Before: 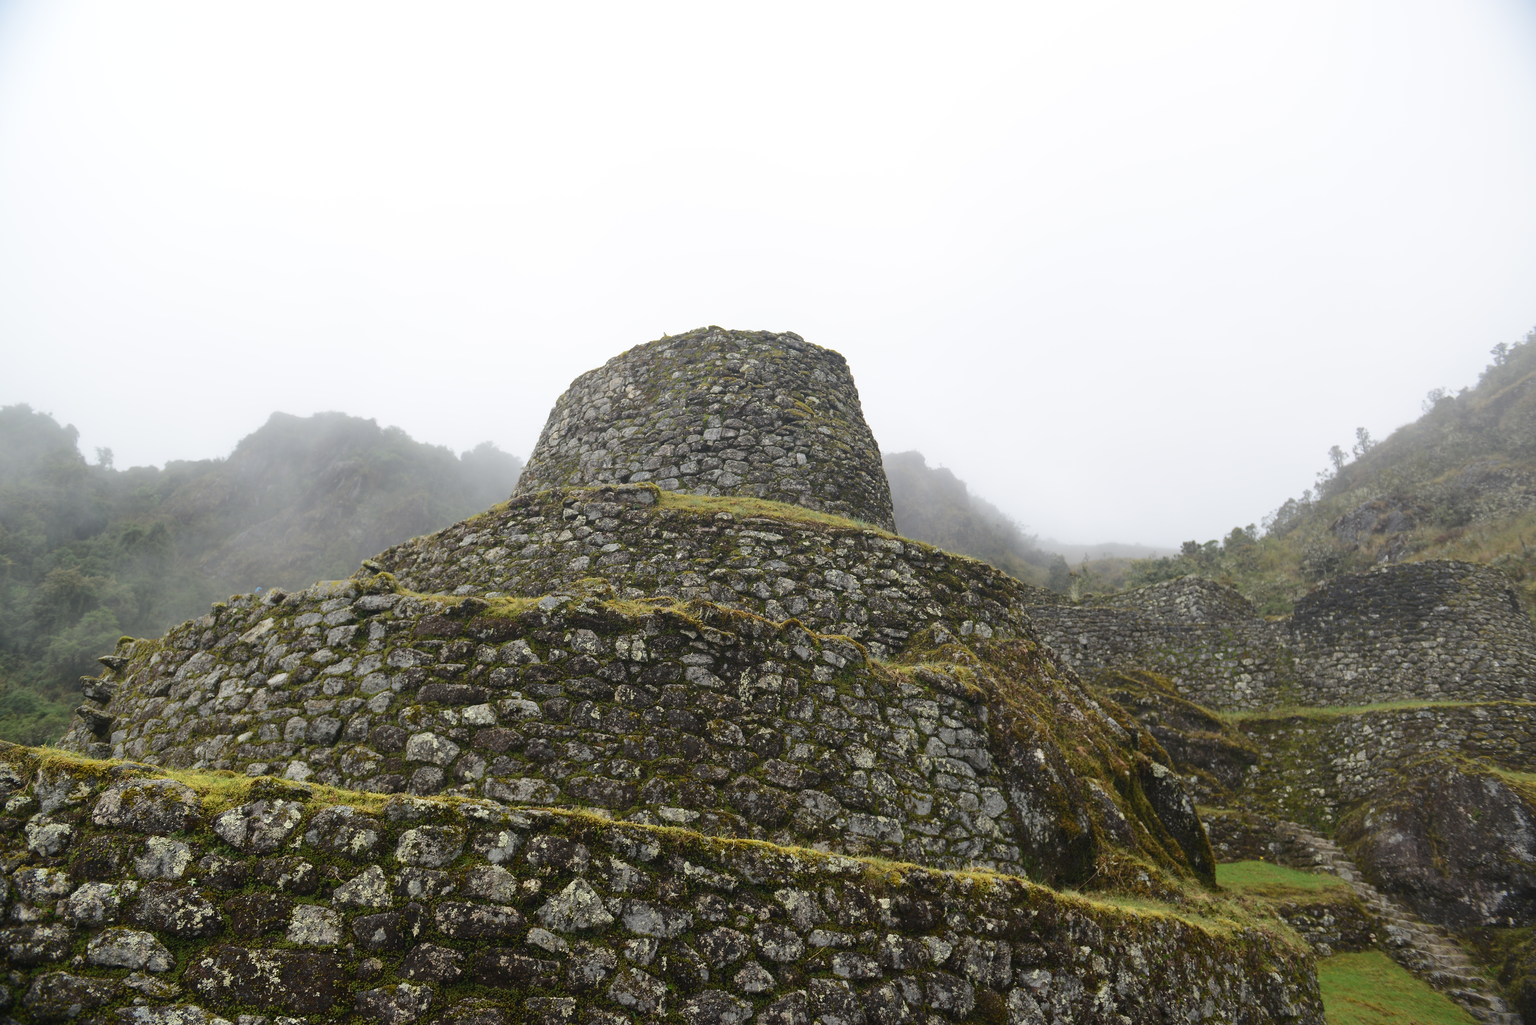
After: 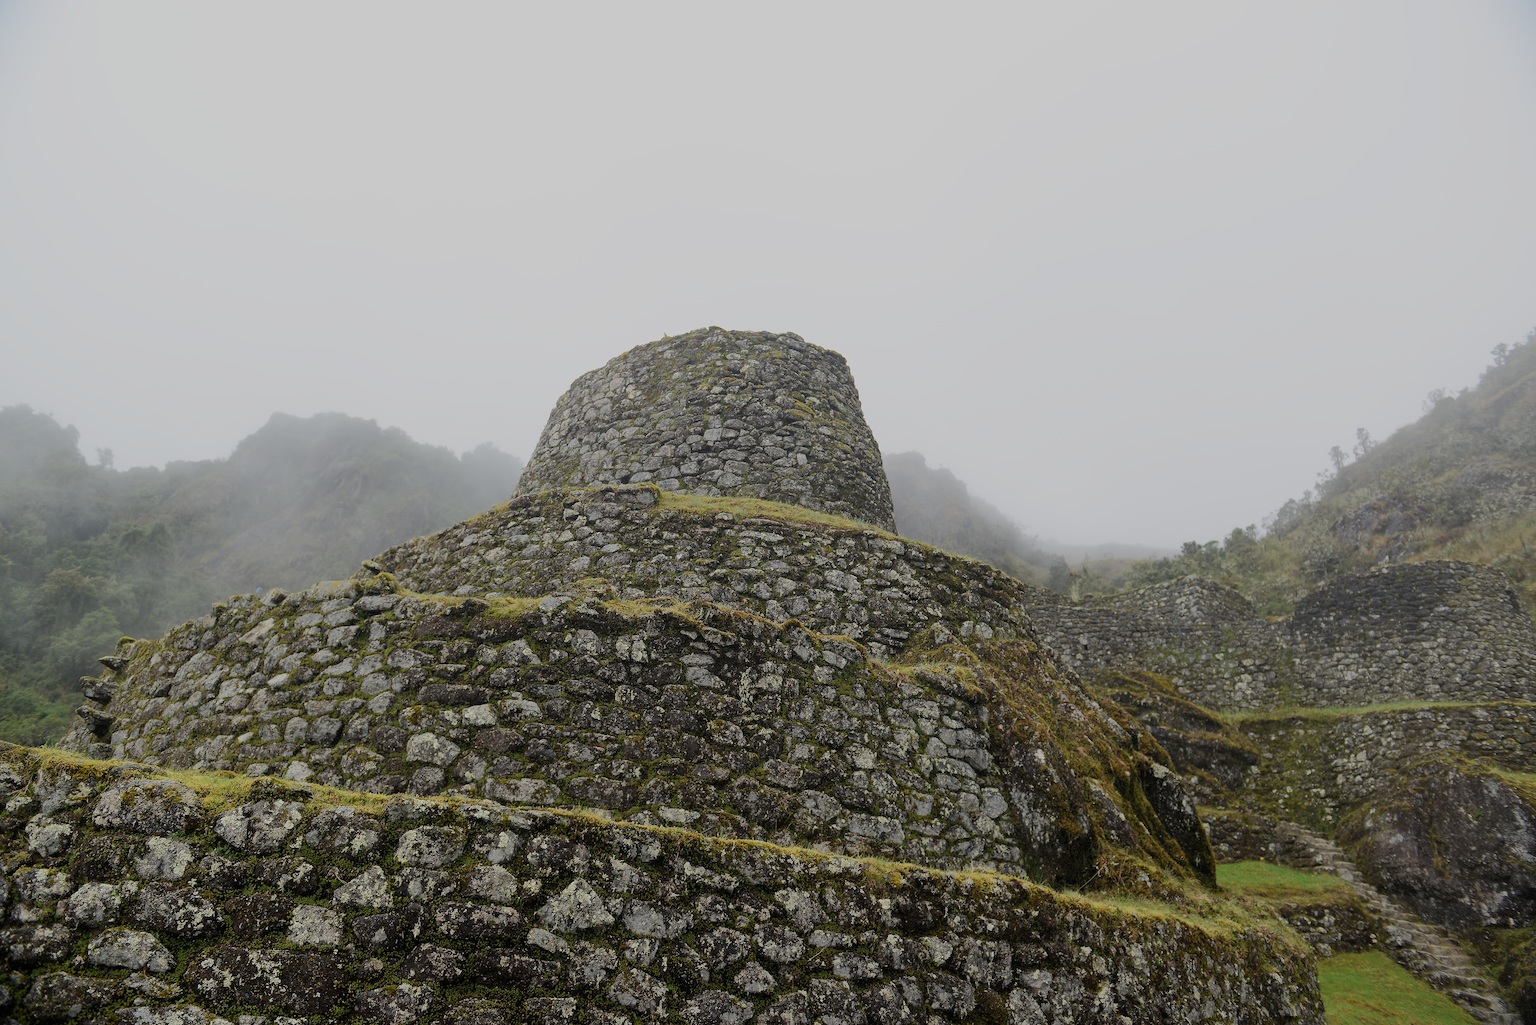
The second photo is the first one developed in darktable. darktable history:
filmic rgb: black relative exposure -6.51 EV, white relative exposure 4.69 EV, hardness 3.12, contrast 0.795
sharpen: radius 1.416, amount 1.256, threshold 0.715
tone curve: curves: ch0 [(0, 0) (0.003, 0.003) (0.011, 0.01) (0.025, 0.023) (0.044, 0.042) (0.069, 0.065) (0.1, 0.094) (0.136, 0.128) (0.177, 0.167) (0.224, 0.211) (0.277, 0.261) (0.335, 0.315) (0.399, 0.375) (0.468, 0.441) (0.543, 0.543) (0.623, 0.623) (0.709, 0.709) (0.801, 0.801) (0.898, 0.898) (1, 1)], color space Lab, independent channels, preserve colors none
